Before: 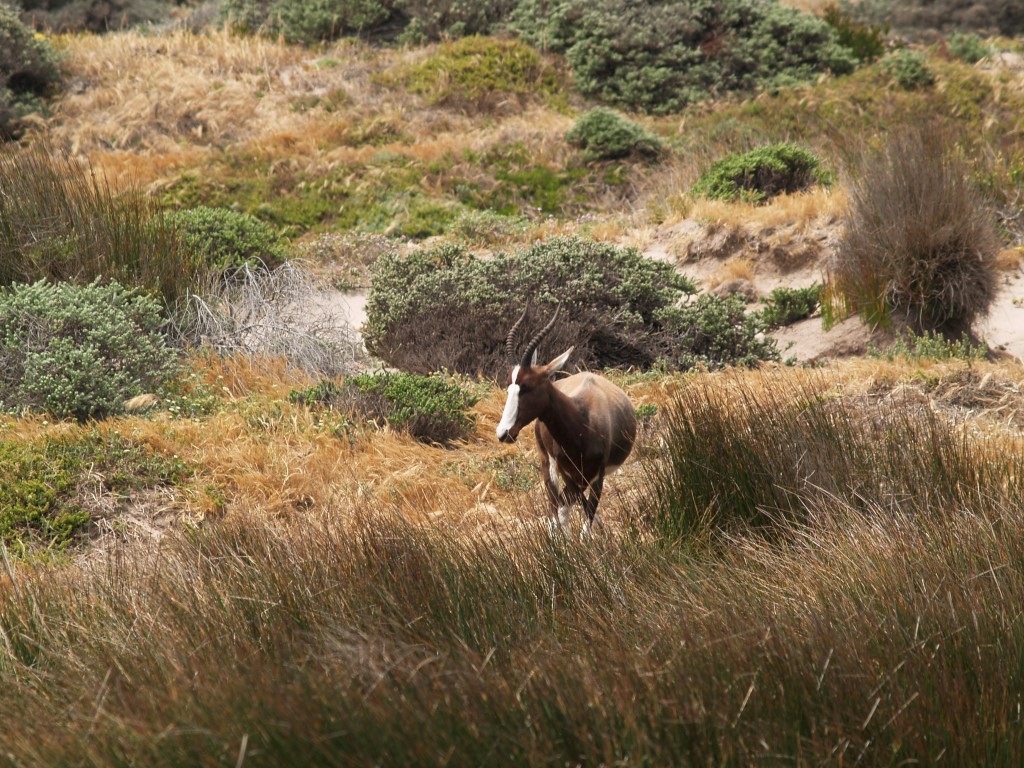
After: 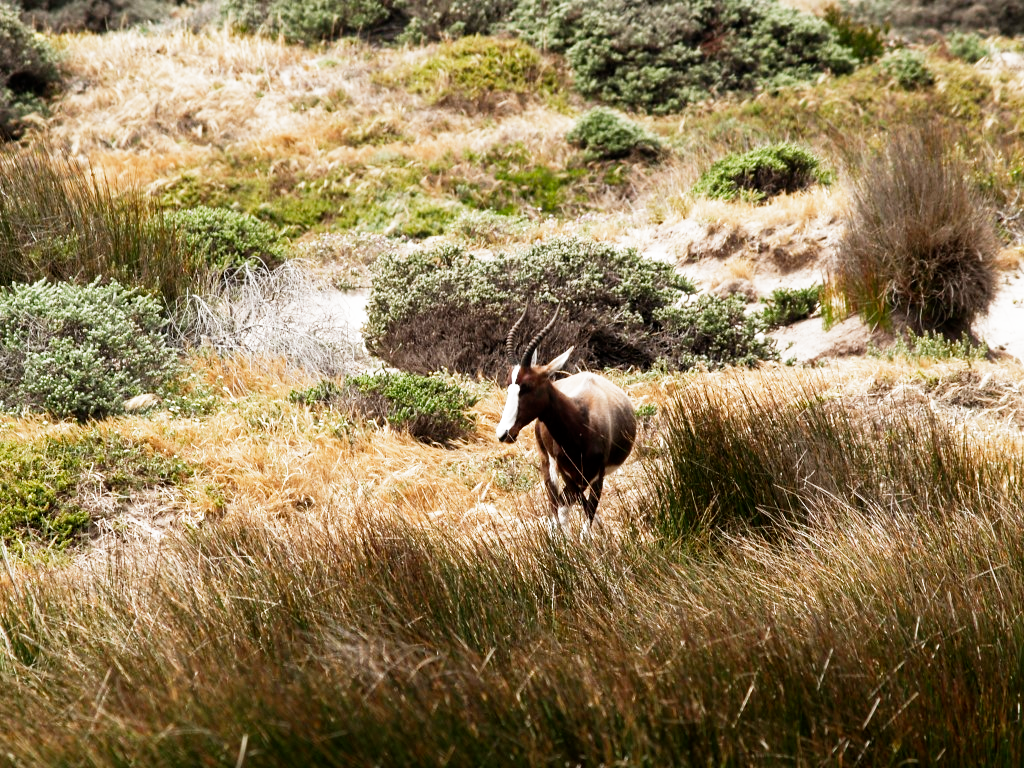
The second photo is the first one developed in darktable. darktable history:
filmic rgb: middle gray luminance 12.74%, black relative exposure -10.13 EV, white relative exposure 3.47 EV, threshold 6 EV, target black luminance 0%, hardness 5.74, latitude 44.69%, contrast 1.221, highlights saturation mix 5%, shadows ↔ highlights balance 26.78%, add noise in highlights 0, preserve chrominance no, color science v3 (2019), use custom middle-gray values true, iterations of high-quality reconstruction 0, contrast in highlights soft, enable highlight reconstruction true
tone equalizer: -8 EV -0.417 EV, -7 EV -0.389 EV, -6 EV -0.333 EV, -5 EV -0.222 EV, -3 EV 0.222 EV, -2 EV 0.333 EV, -1 EV 0.389 EV, +0 EV 0.417 EV, edges refinement/feathering 500, mask exposure compensation -1.57 EV, preserve details no
